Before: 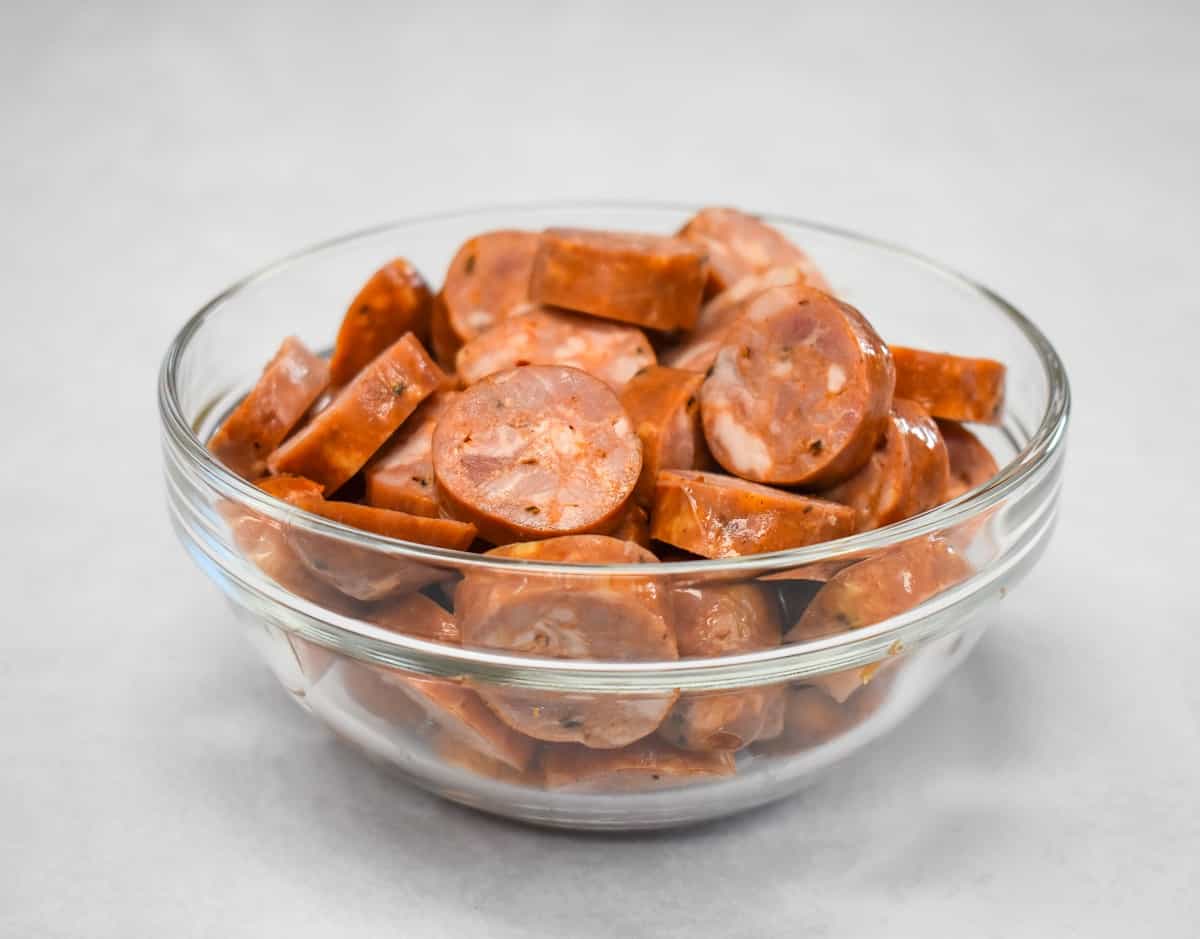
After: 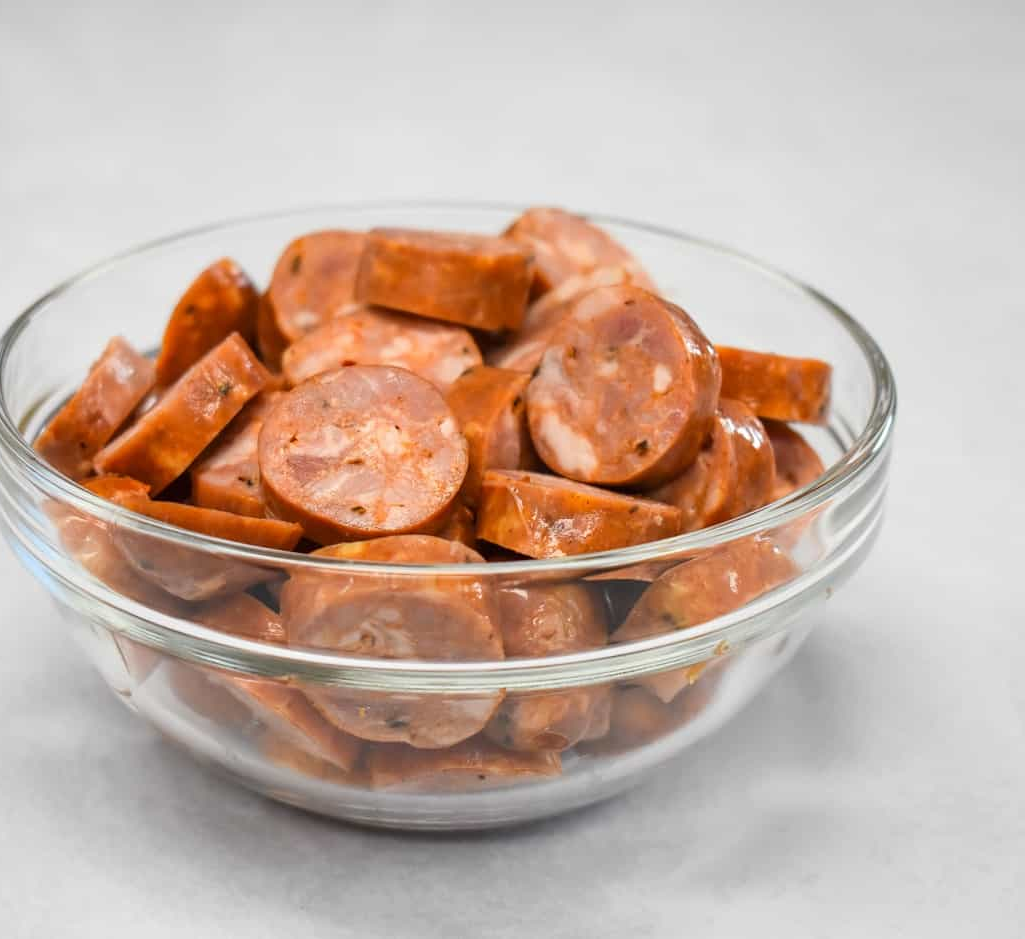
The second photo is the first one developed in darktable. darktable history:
crop and rotate: left 14.518%
